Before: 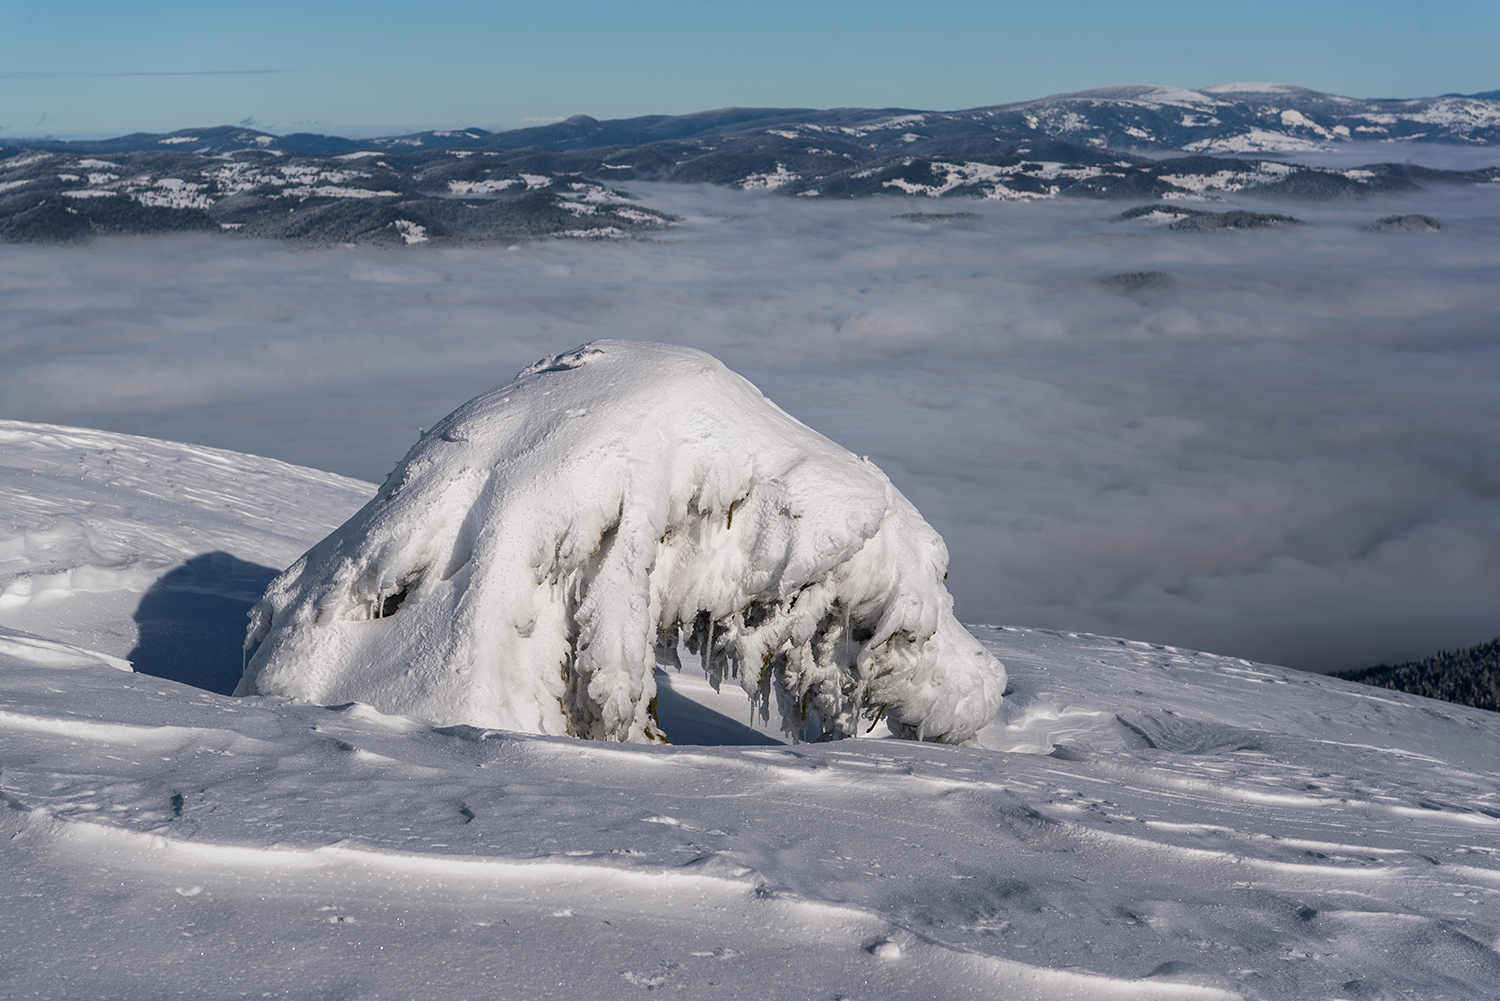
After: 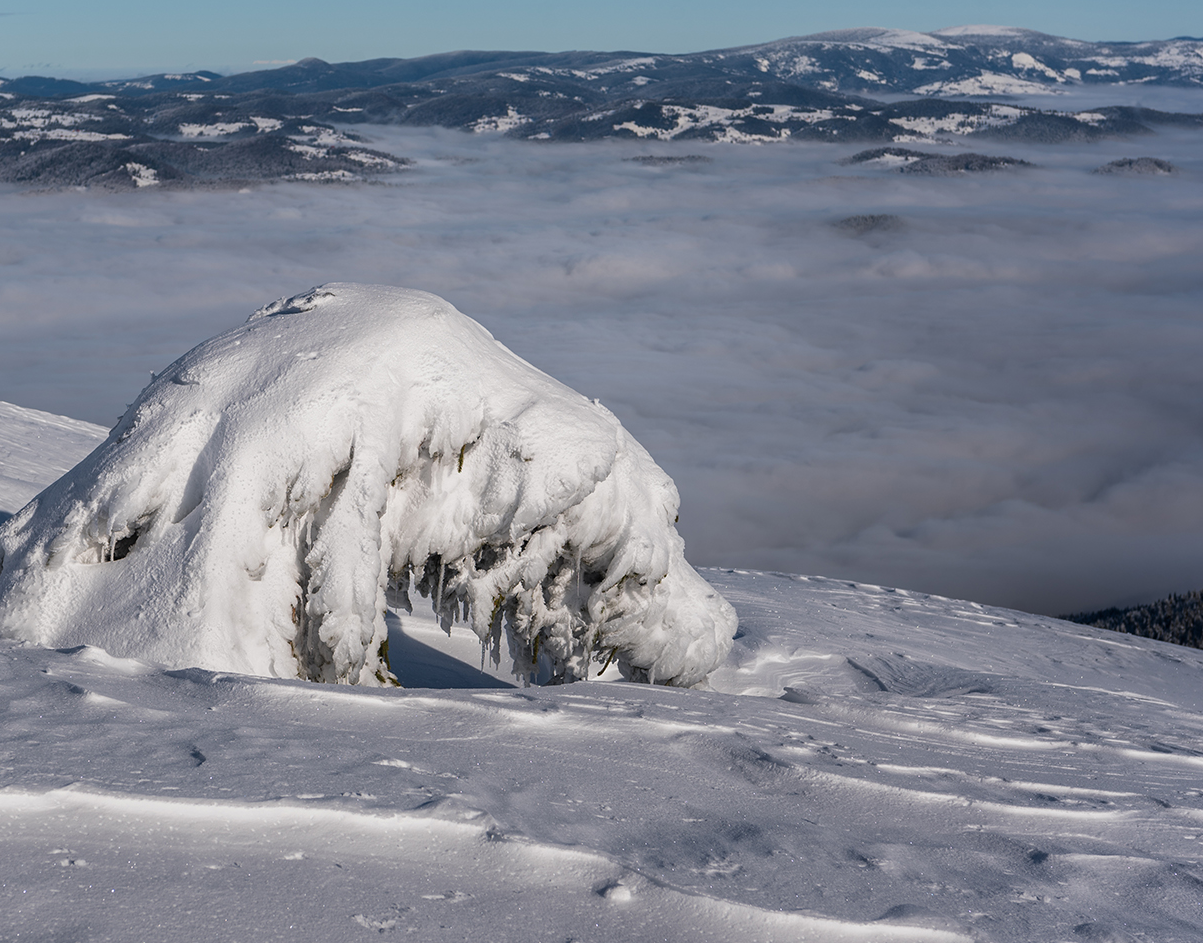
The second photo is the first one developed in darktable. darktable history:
crop and rotate: left 17.968%, top 5.734%, right 1.777%
